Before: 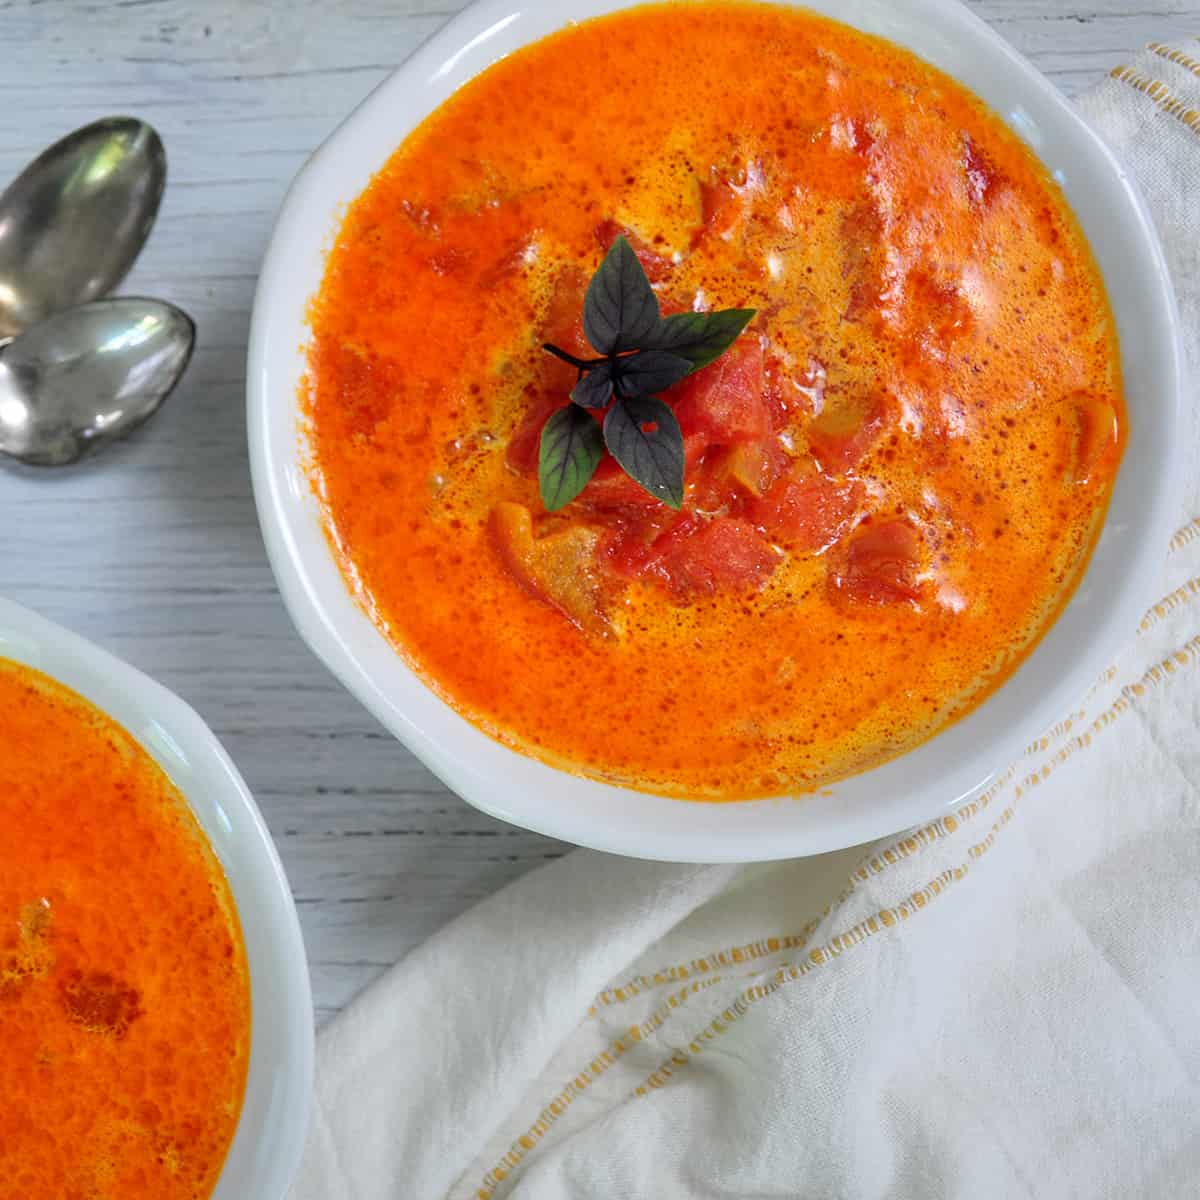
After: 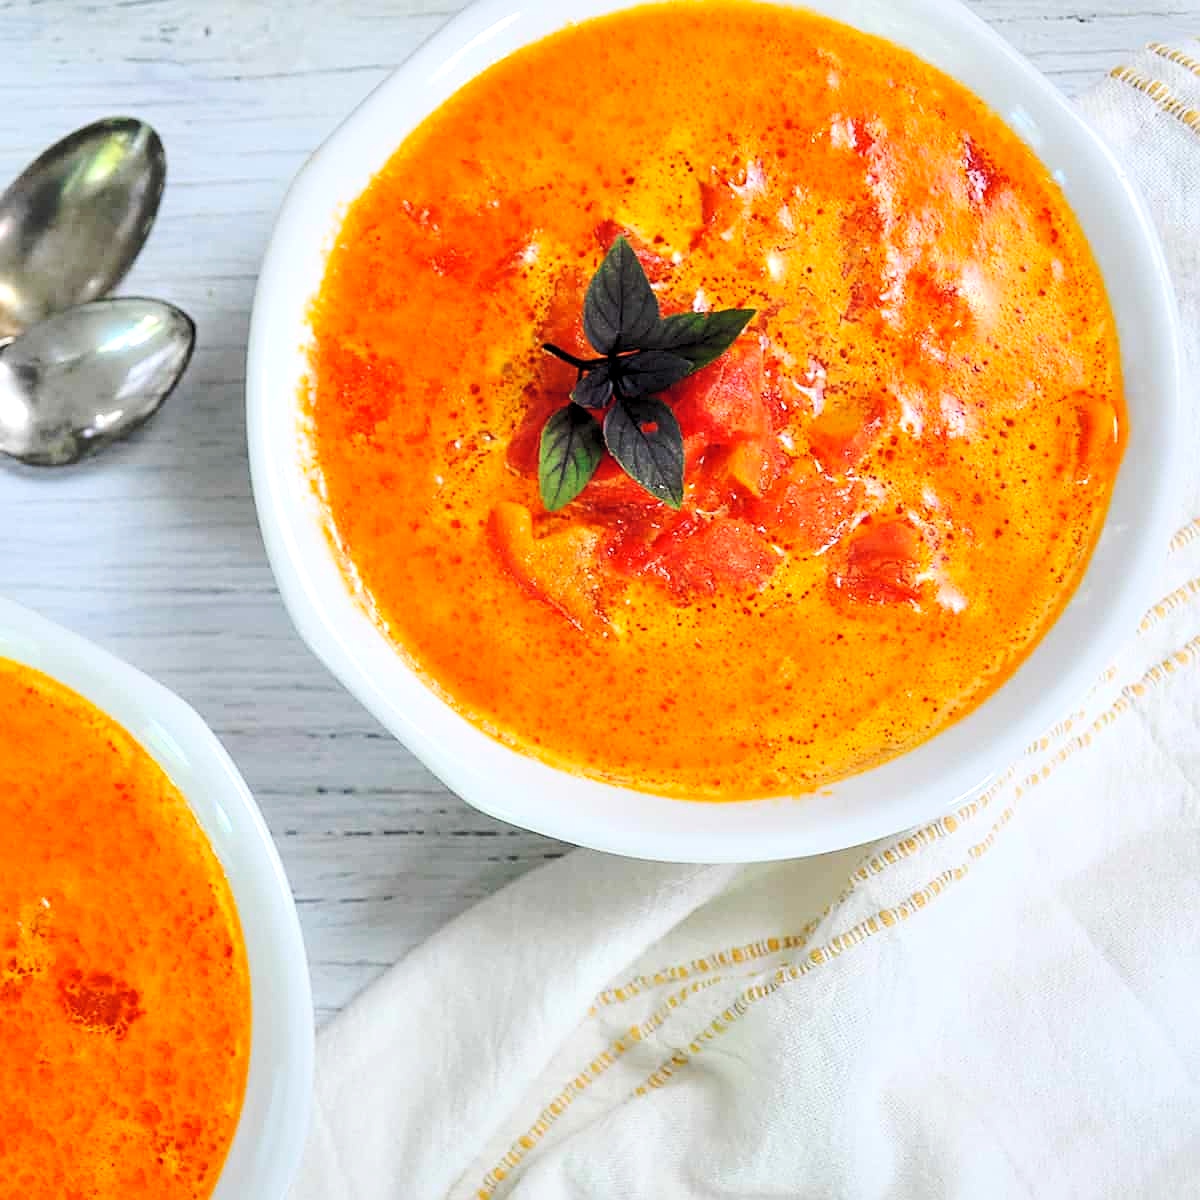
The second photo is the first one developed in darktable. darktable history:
sharpen: on, module defaults
base curve: curves: ch0 [(0, 0) (0.073, 0.04) (0.157, 0.139) (0.492, 0.492) (0.758, 0.758) (1, 1)], preserve colors none
exposure: black level correction 0.005, exposure 0.417 EV, compensate highlight preservation false
contrast brightness saturation: contrast 0.14, brightness 0.21
